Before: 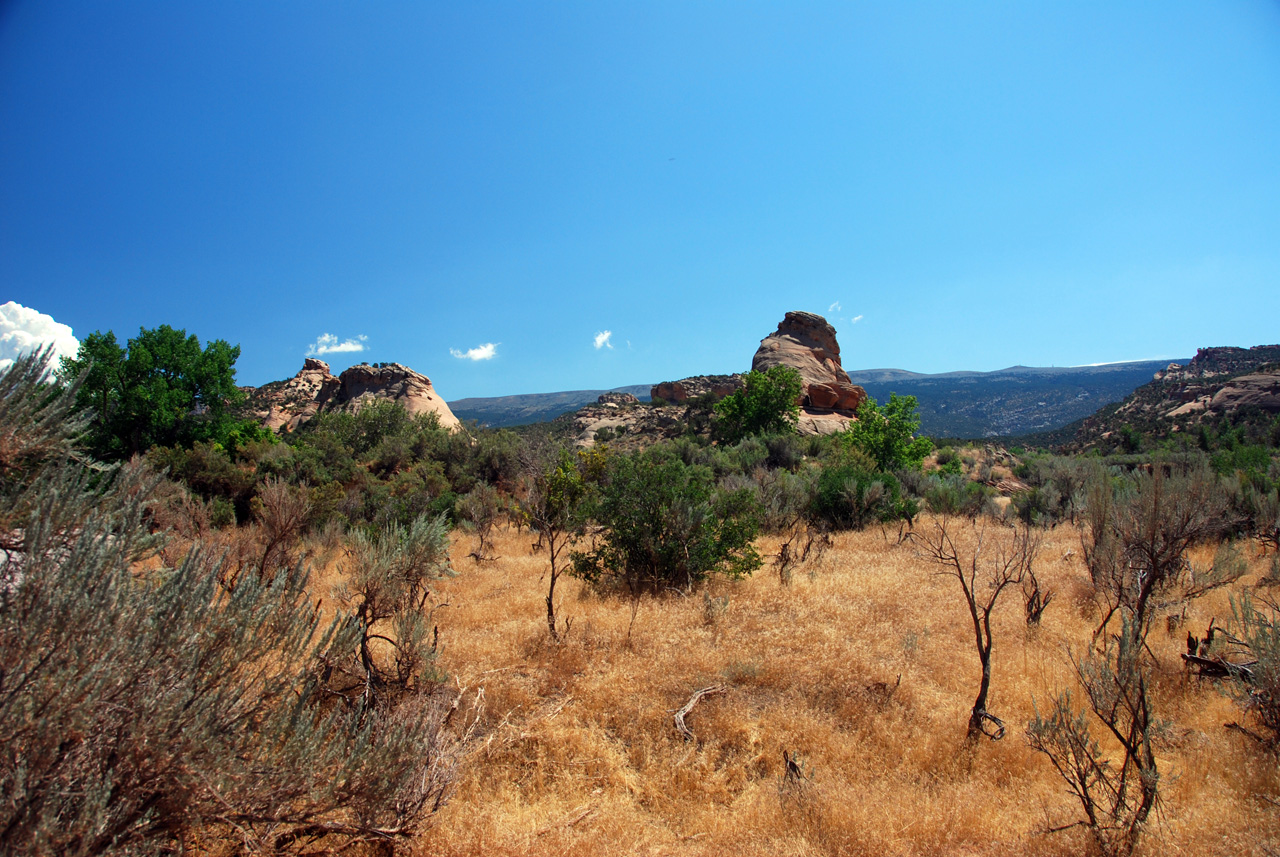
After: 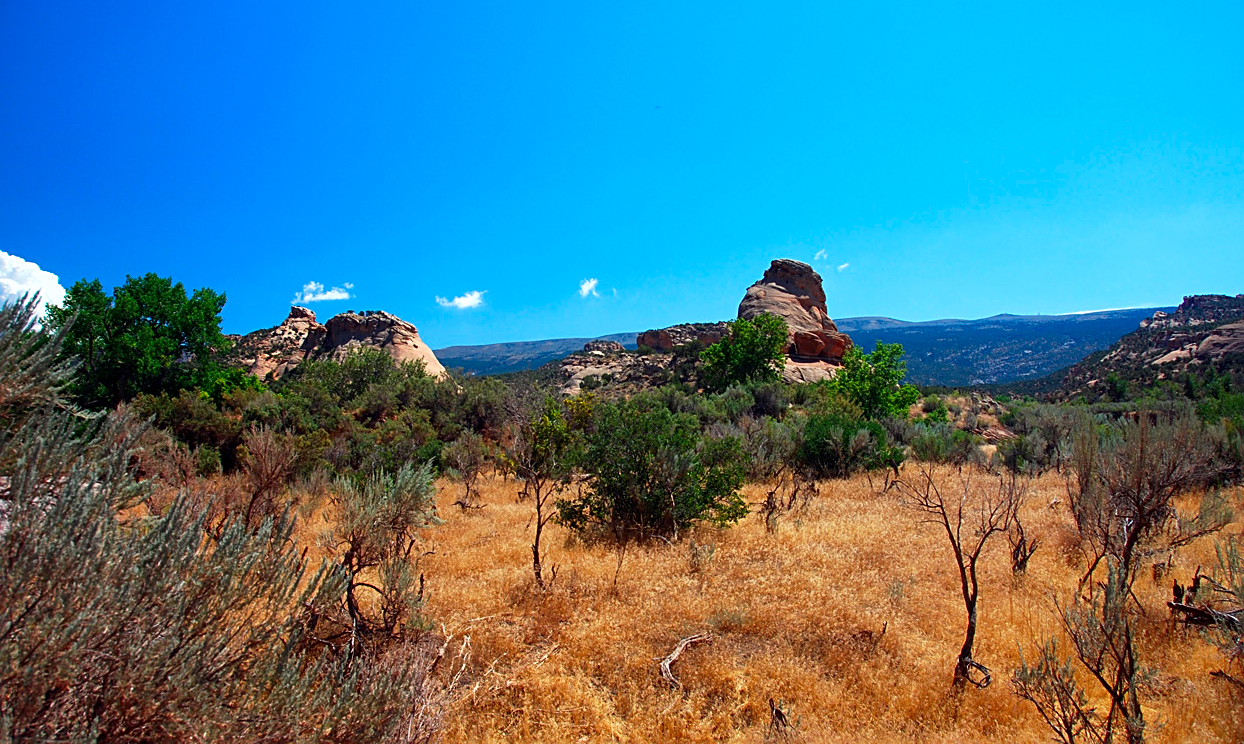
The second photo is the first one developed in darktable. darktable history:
contrast brightness saturation: brightness -0.02, saturation 0.362
color calibration: illuminant as shot in camera, x 0.358, y 0.373, temperature 4628.91 K
sharpen: on, module defaults
crop: left 1.171%, top 6.102%, right 1.627%, bottom 7.079%
